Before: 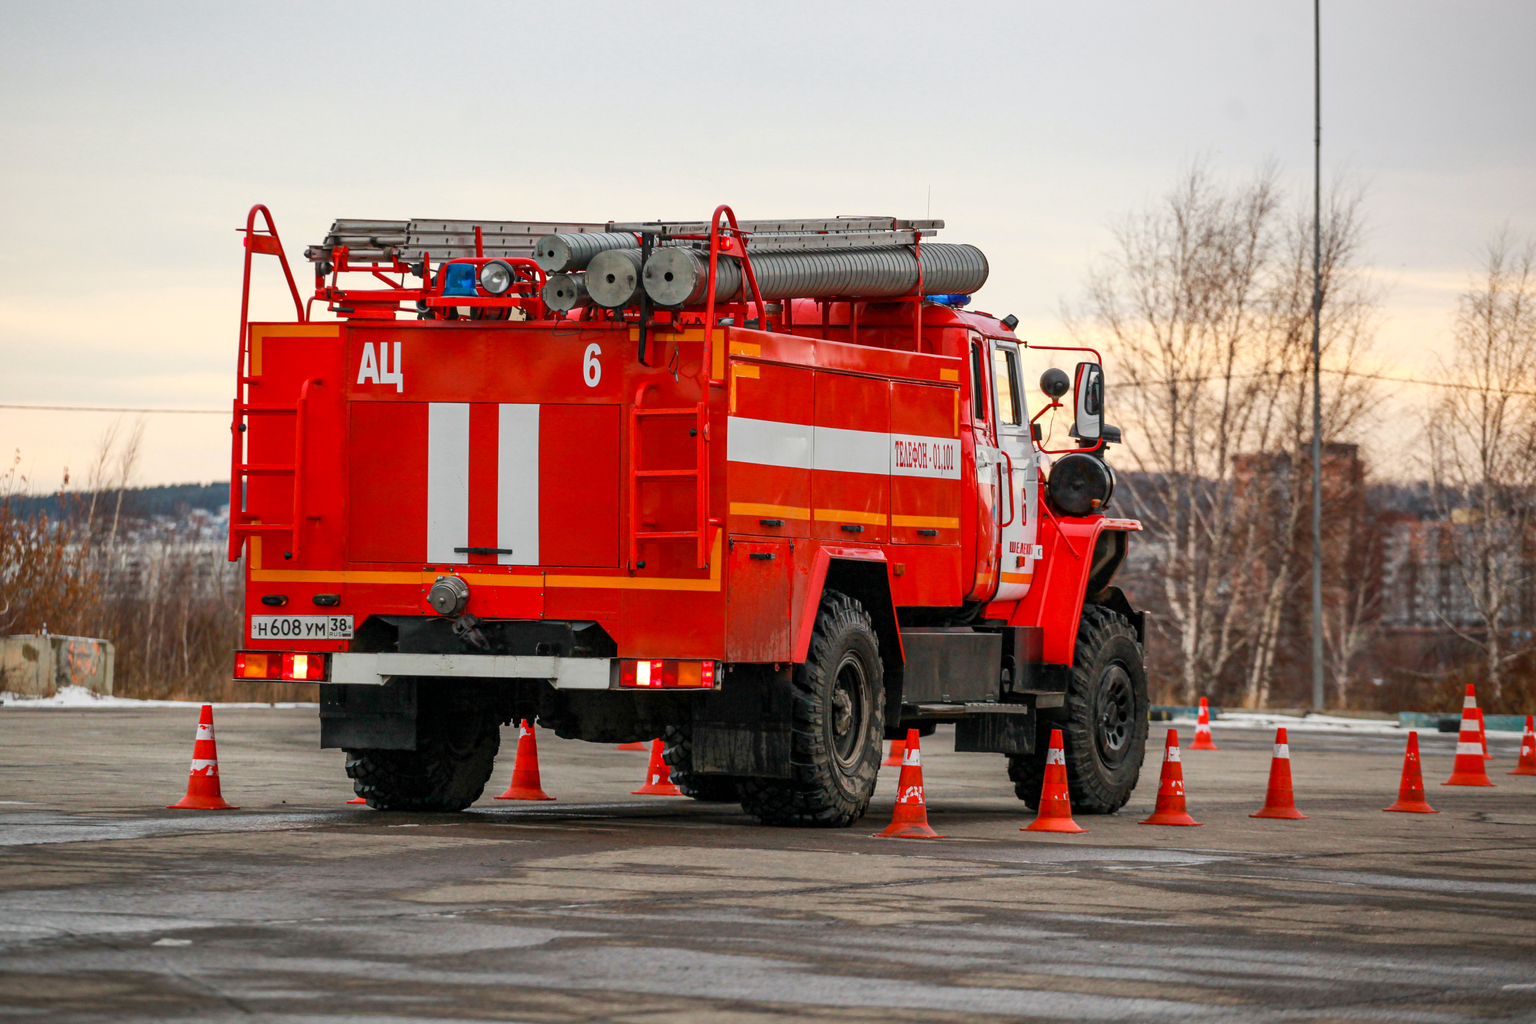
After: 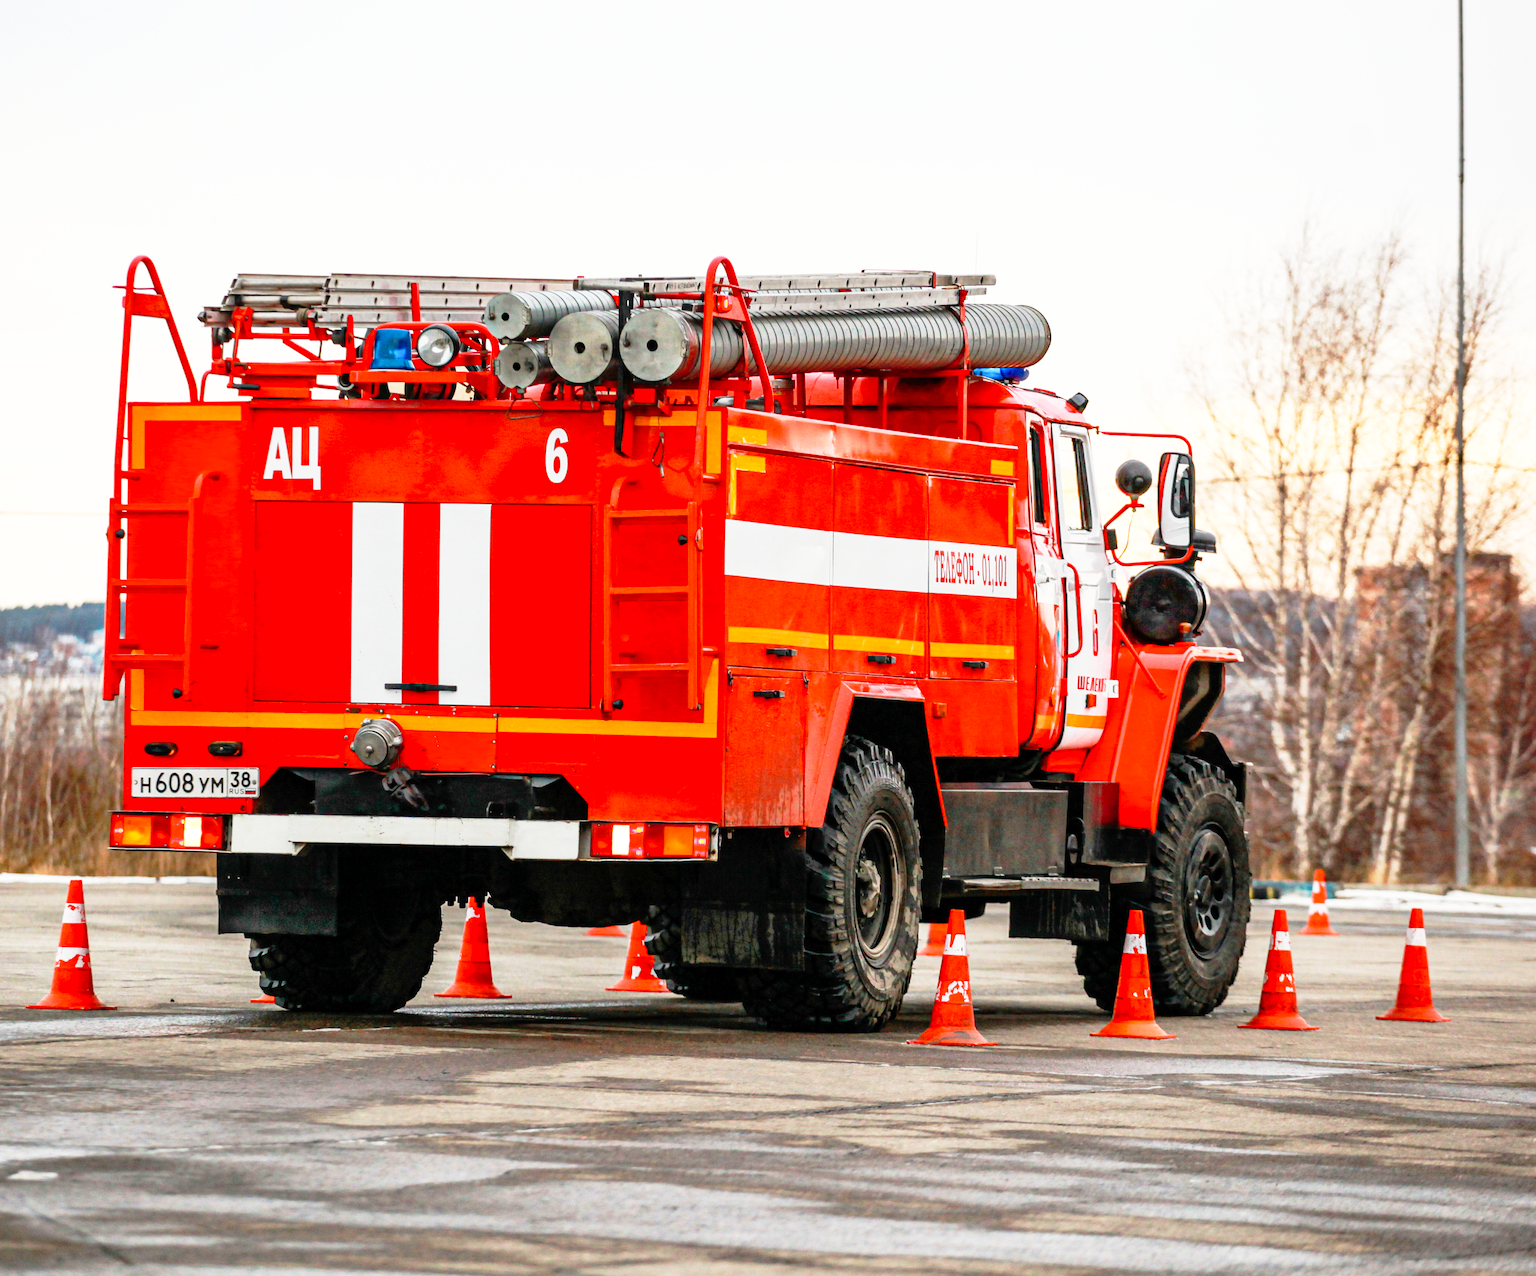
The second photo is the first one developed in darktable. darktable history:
crop and rotate: left 9.527%, right 10.278%
base curve: curves: ch0 [(0, 0) (0.012, 0.01) (0.073, 0.168) (0.31, 0.711) (0.645, 0.957) (1, 1)], preserve colors none
